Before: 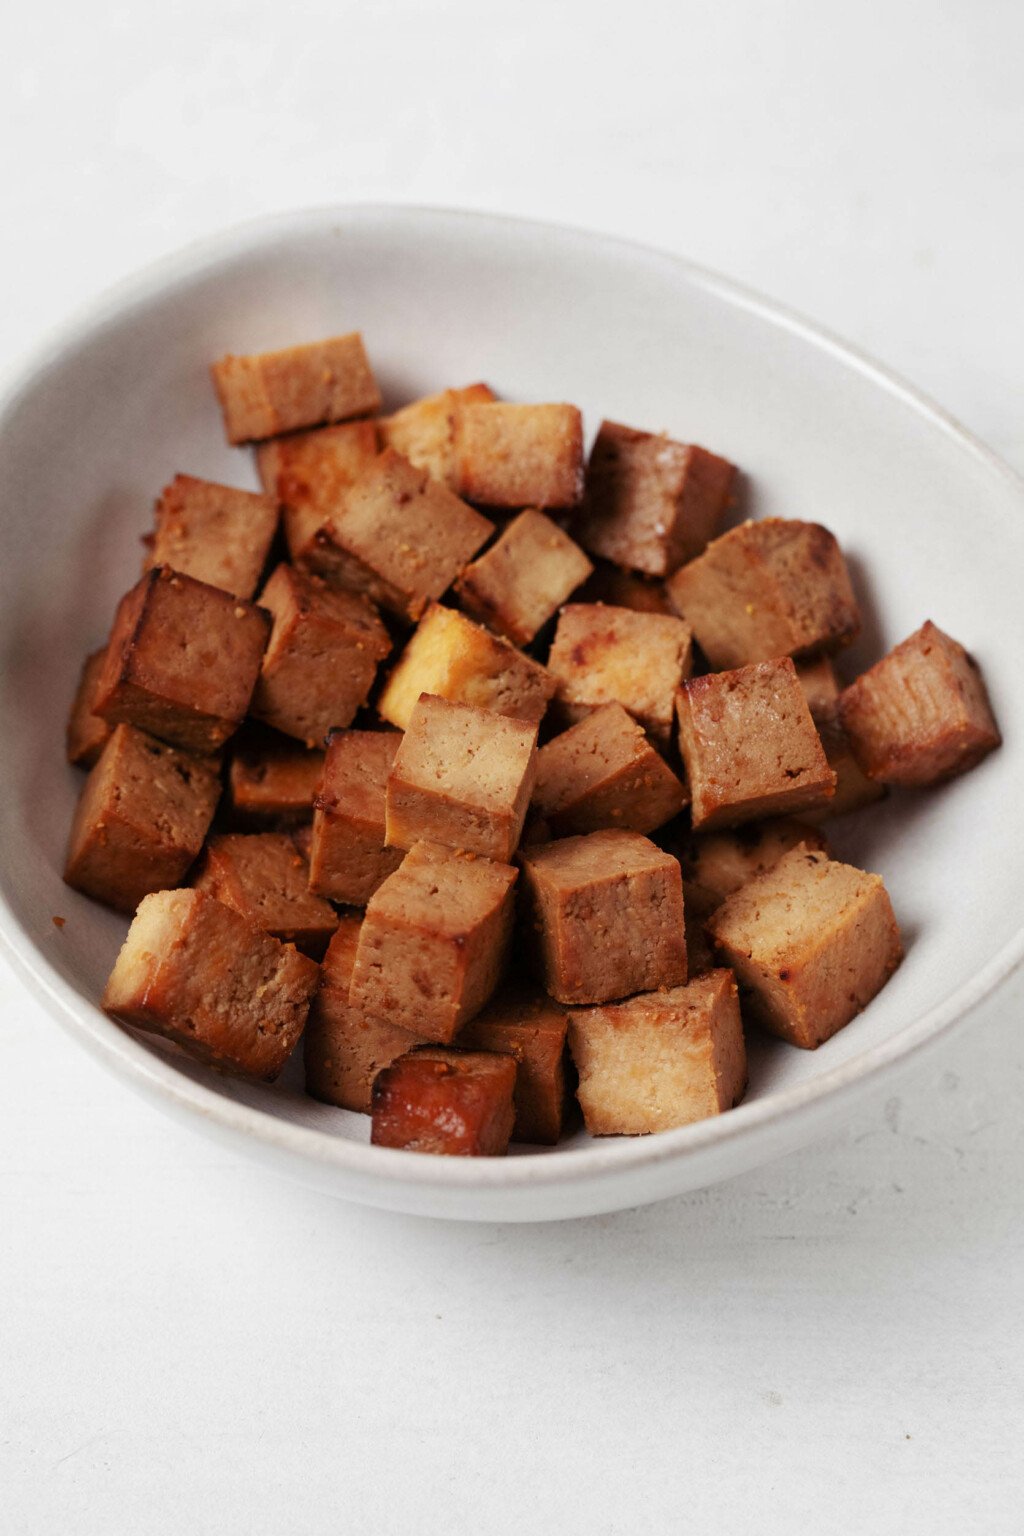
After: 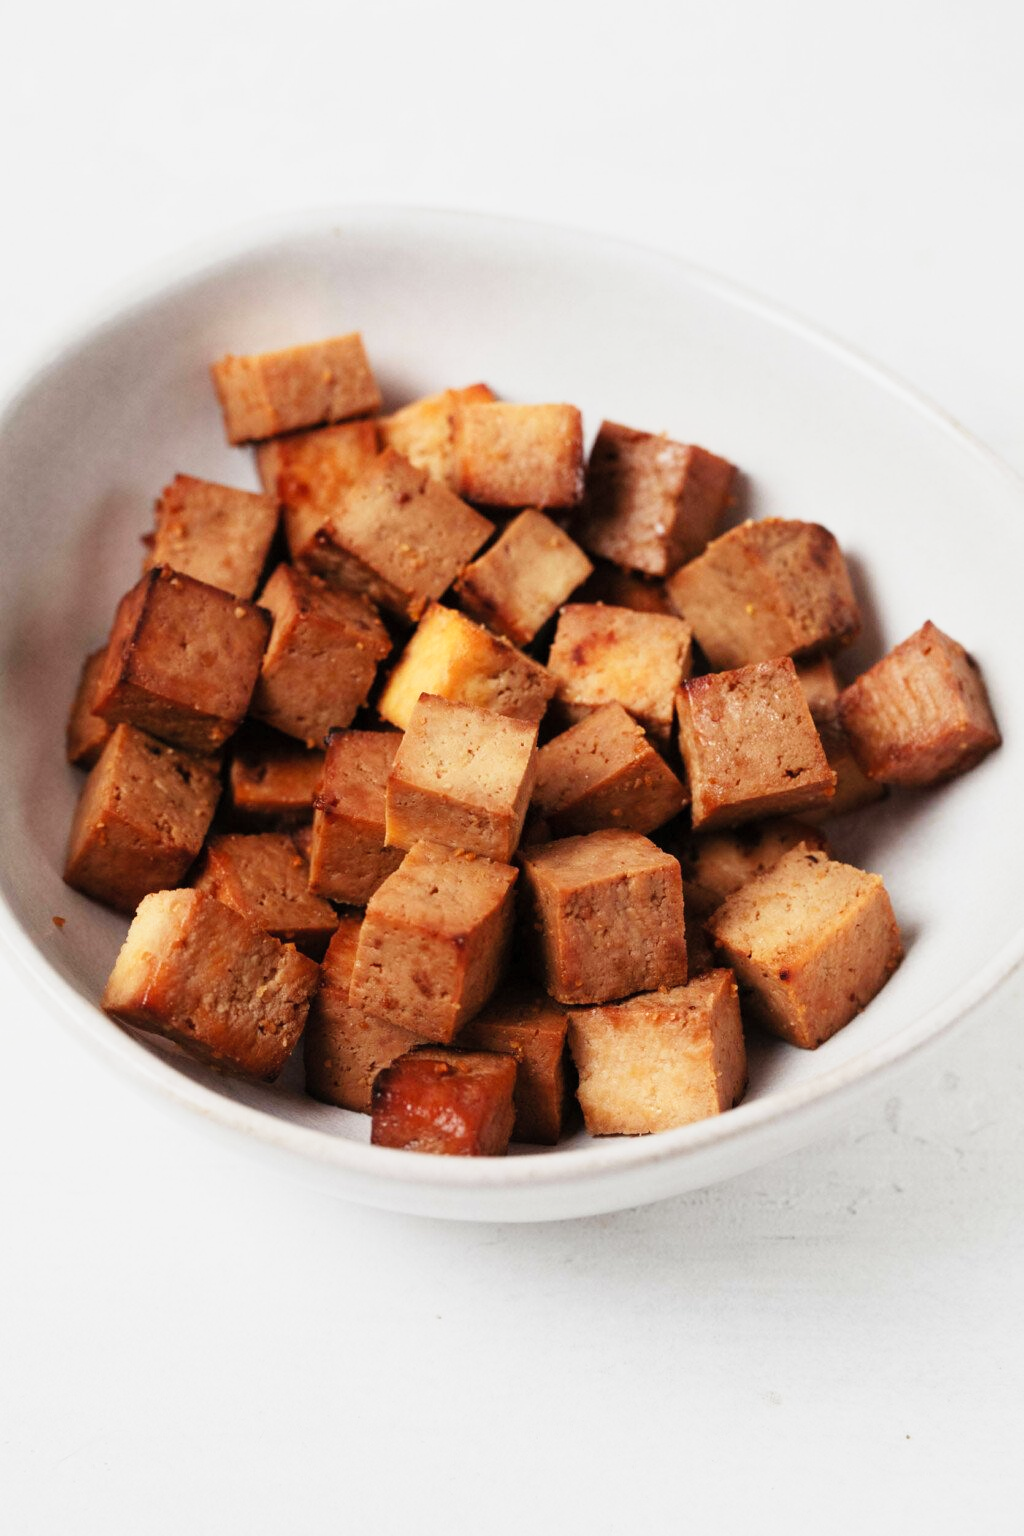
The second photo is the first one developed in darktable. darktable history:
contrast brightness saturation: contrast 0.047, brightness 0.061, saturation 0.011
tone curve: curves: ch0 [(0, 0) (0.091, 0.077) (0.517, 0.574) (0.745, 0.82) (0.844, 0.908) (0.909, 0.942) (1, 0.973)]; ch1 [(0, 0) (0.437, 0.404) (0.5, 0.5) (0.534, 0.554) (0.58, 0.603) (0.616, 0.649) (1, 1)]; ch2 [(0, 0) (0.442, 0.415) (0.5, 0.5) (0.535, 0.557) (0.585, 0.62) (1, 1)], preserve colors none
